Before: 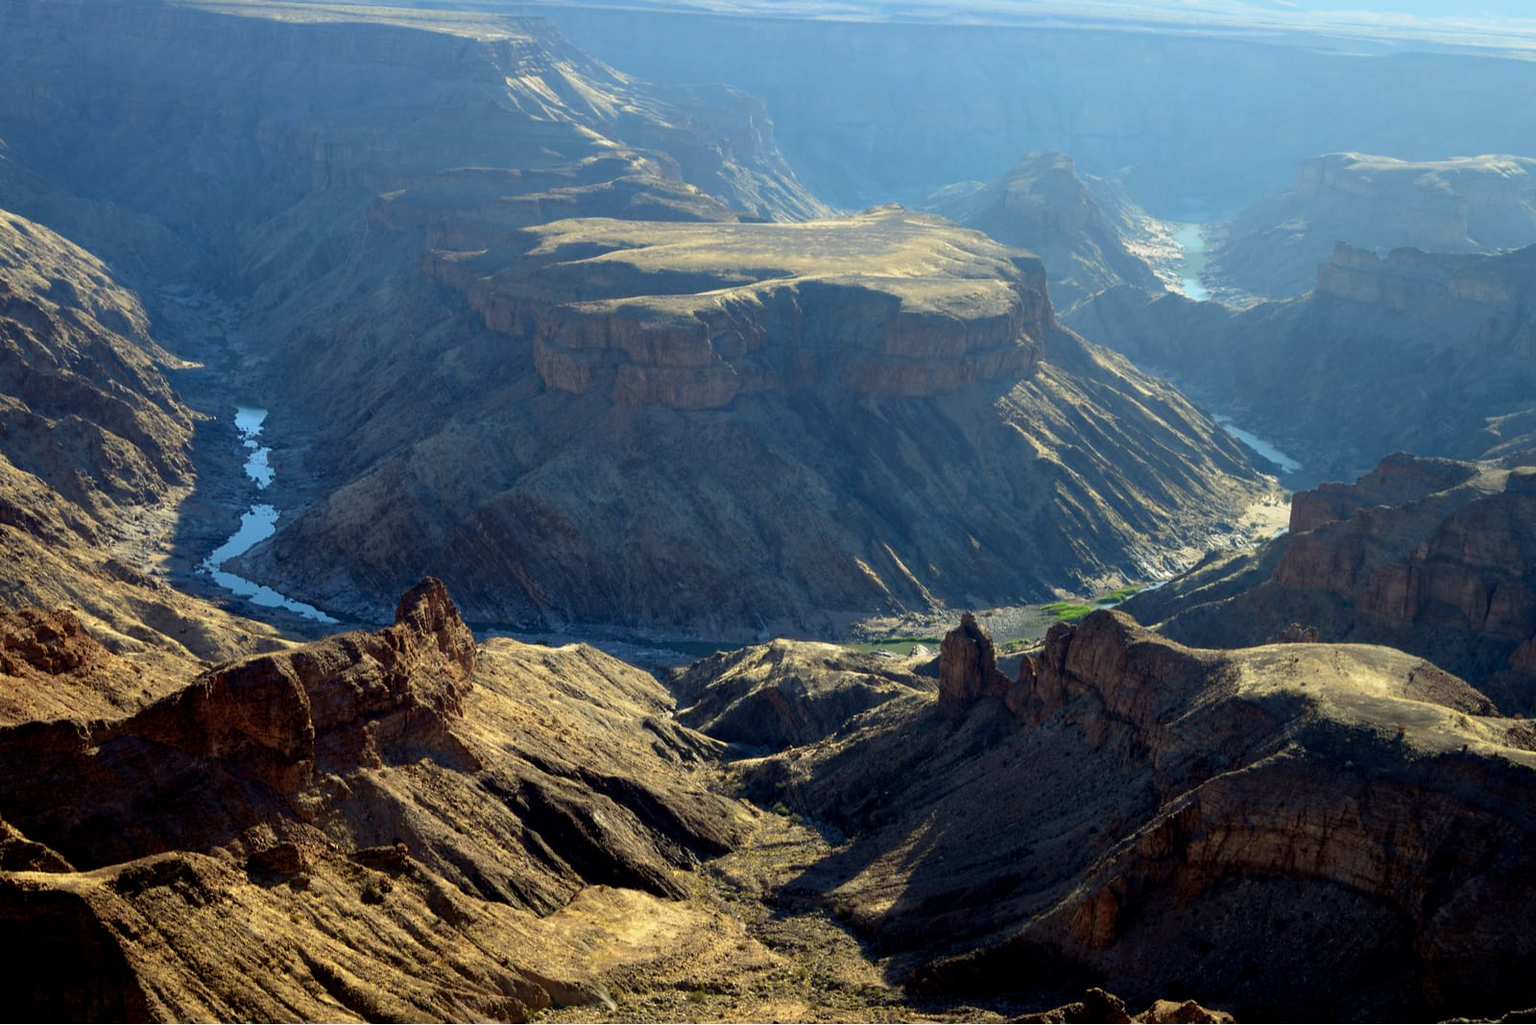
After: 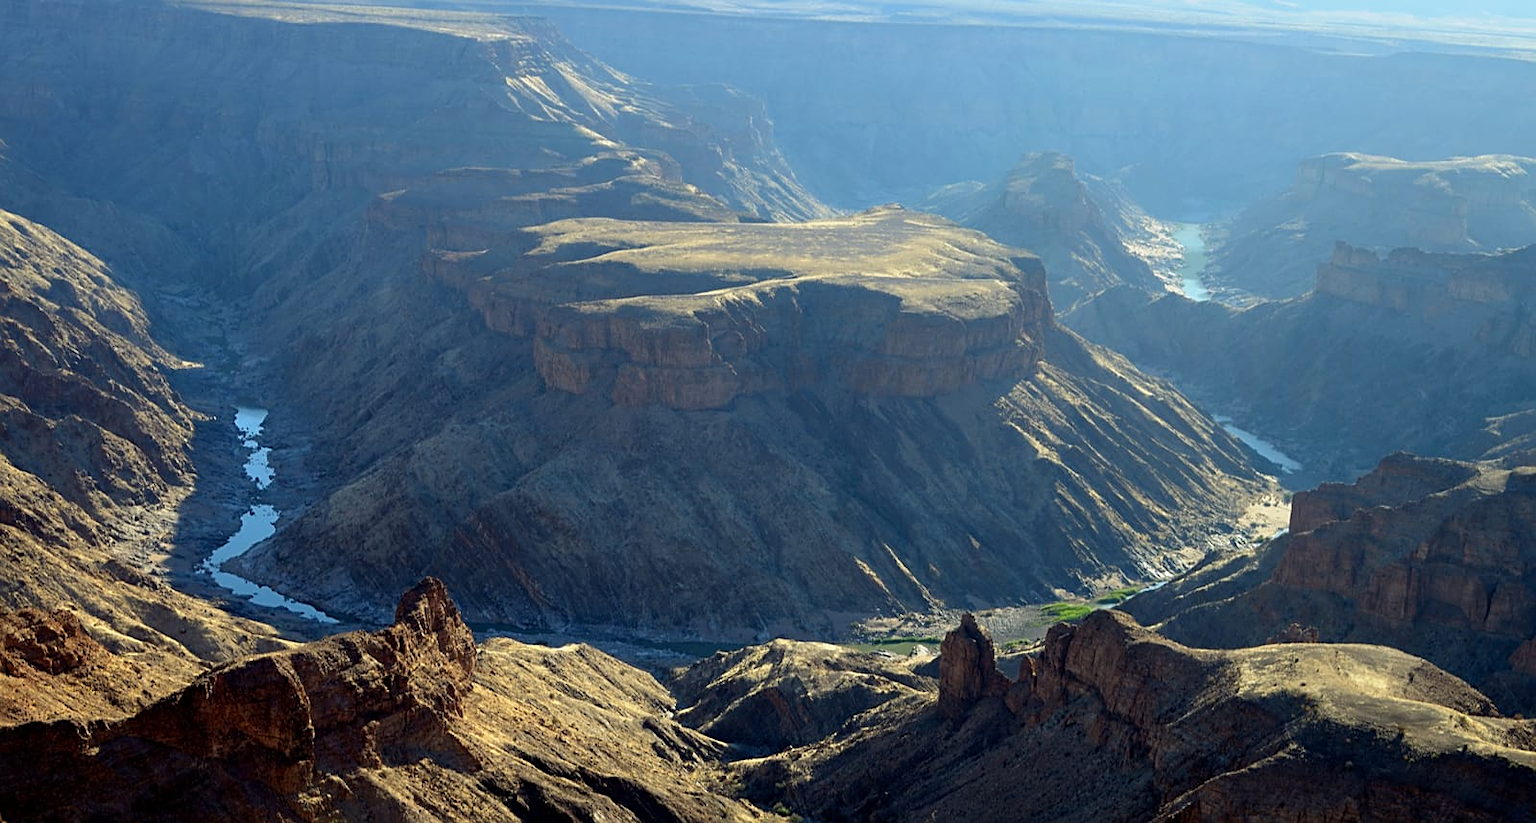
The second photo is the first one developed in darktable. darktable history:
crop: bottom 19.628%
sharpen: on, module defaults
